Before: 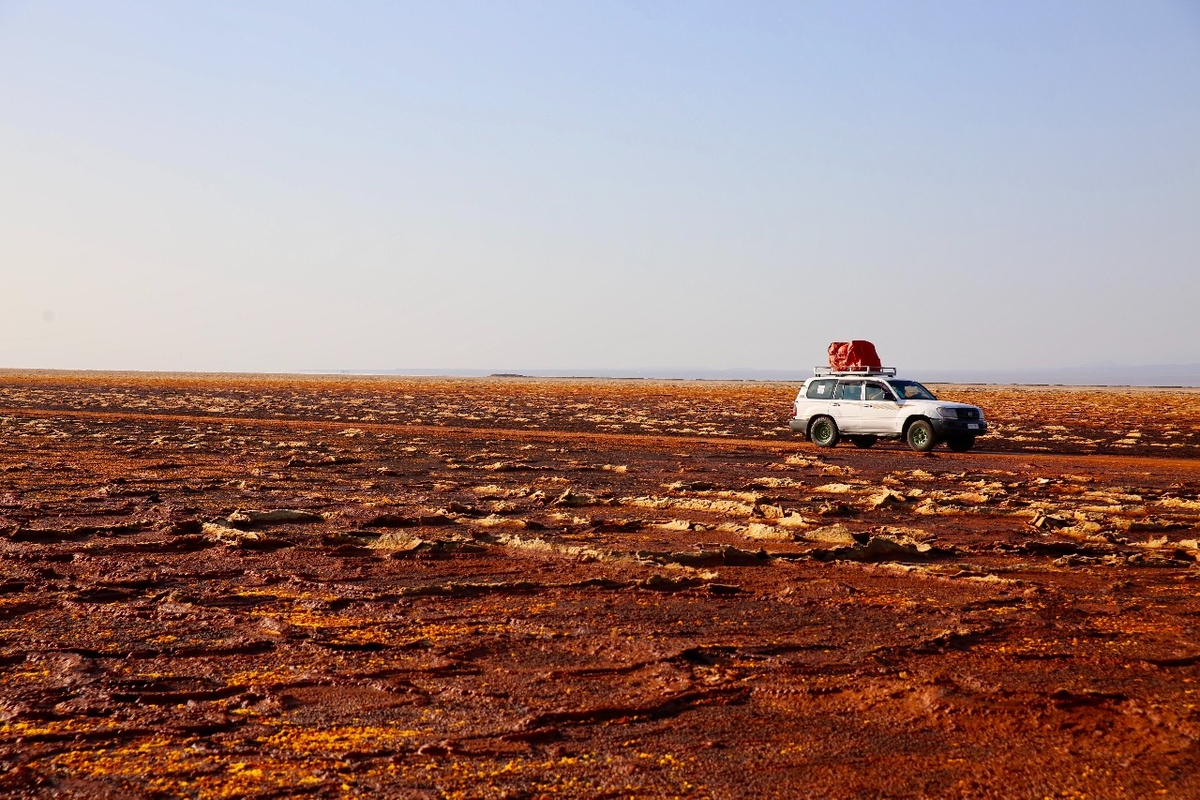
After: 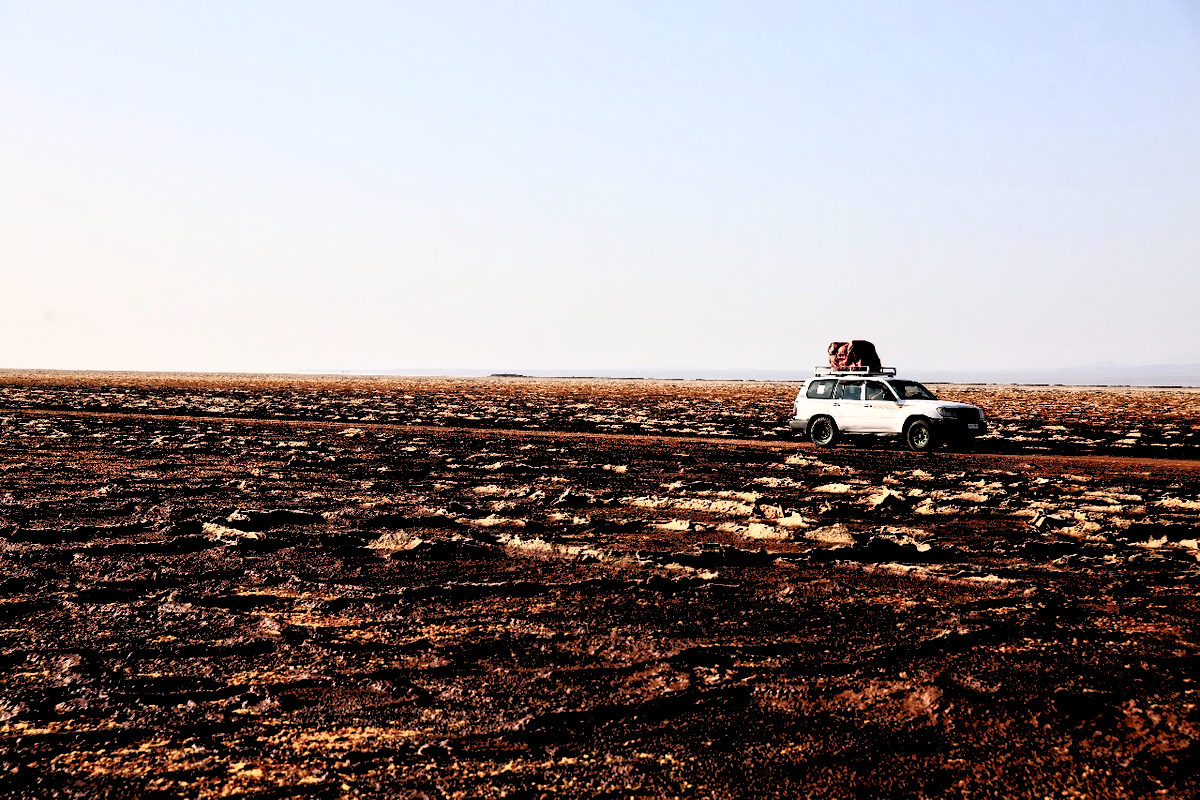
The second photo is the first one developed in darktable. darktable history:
local contrast: mode bilateral grid, contrast 20, coarseness 20, detail 150%, midtone range 0.2
color balance rgb: perceptual saturation grading › highlights -31.88%, perceptual saturation grading › mid-tones 5.8%, perceptual saturation grading › shadows 18.12%, perceptual brilliance grading › highlights 3.62%, perceptual brilliance grading › mid-tones -18.12%, perceptual brilliance grading › shadows -41.3%
contrast brightness saturation: contrast 0.28
rgb levels: levels [[0.027, 0.429, 0.996], [0, 0.5, 1], [0, 0.5, 1]]
